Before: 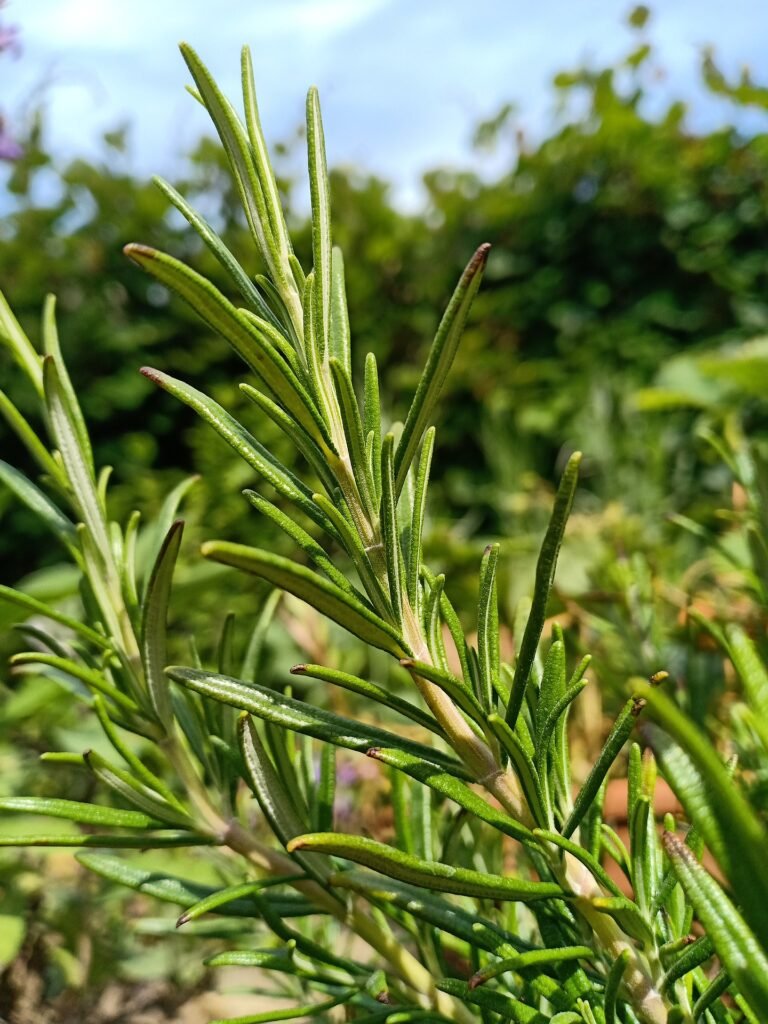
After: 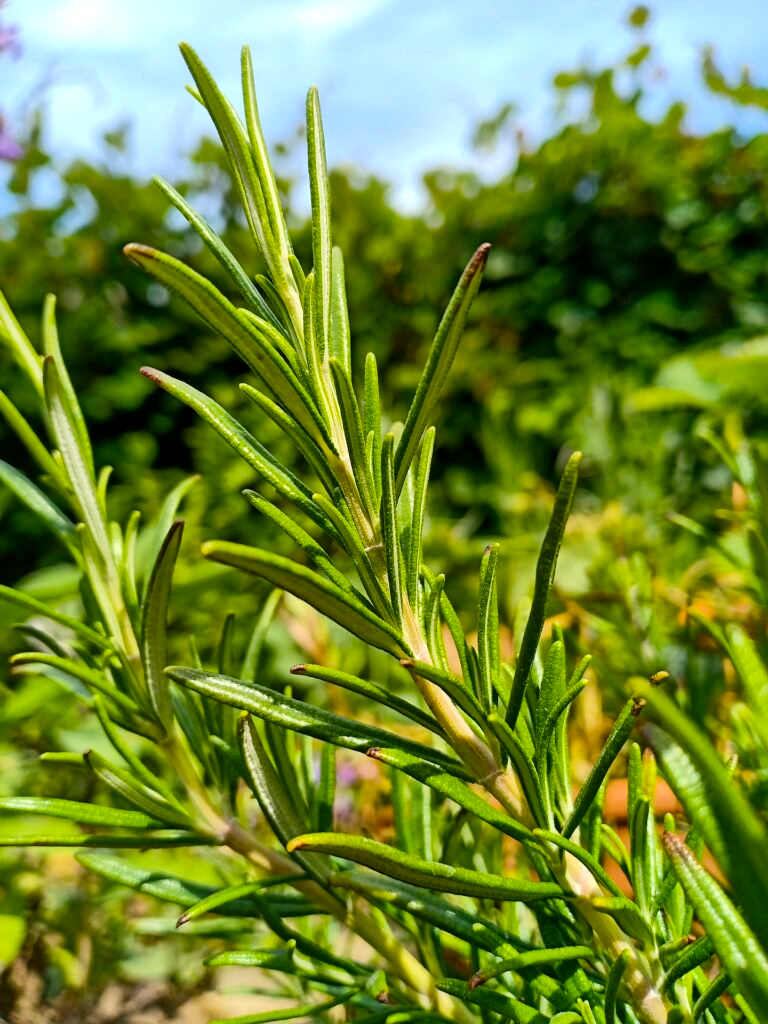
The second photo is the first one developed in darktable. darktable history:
local contrast: mode bilateral grid, contrast 30, coarseness 25, midtone range 0.2
color balance rgb: perceptual saturation grading › global saturation 25%, perceptual brilliance grading › mid-tones 10%, perceptual brilliance grading › shadows 15%, global vibrance 20%
